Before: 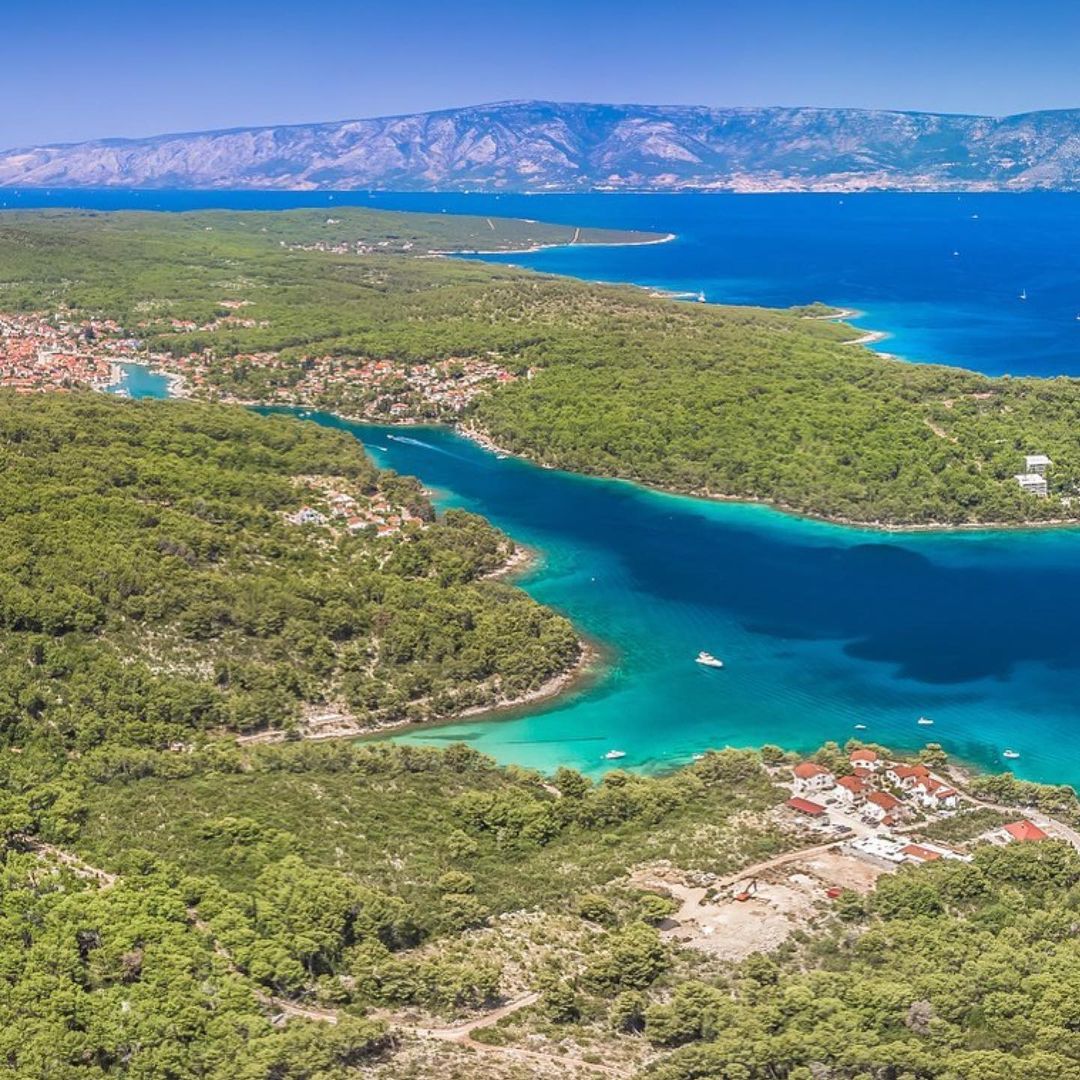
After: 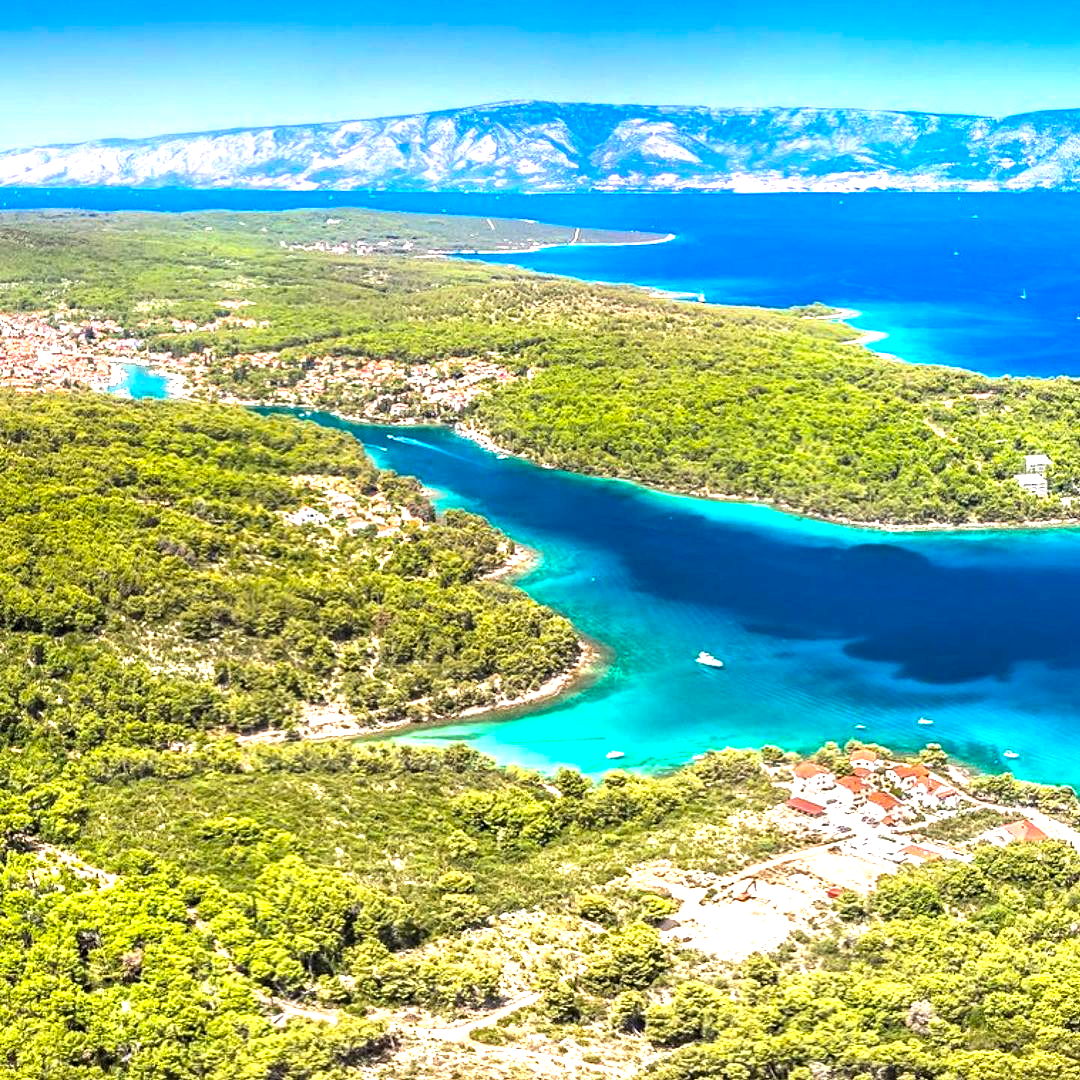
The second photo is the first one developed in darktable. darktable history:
tone equalizer: -8 EV -0.422 EV, -7 EV -0.377 EV, -6 EV -0.344 EV, -5 EV -0.257 EV, -3 EV 0.188 EV, -2 EV 0.323 EV, -1 EV 0.408 EV, +0 EV 0.391 EV, edges refinement/feathering 500, mask exposure compensation -1.57 EV, preserve details no
exposure: black level correction 0.001, exposure 0.499 EV, compensate highlight preservation false
color balance rgb: global offset › luminance -0.864%, linear chroma grading › global chroma 15.256%, perceptual saturation grading › global saturation 11.954%, perceptual brilliance grading › highlights 15.765%, perceptual brilliance grading › shadows -14.32%
